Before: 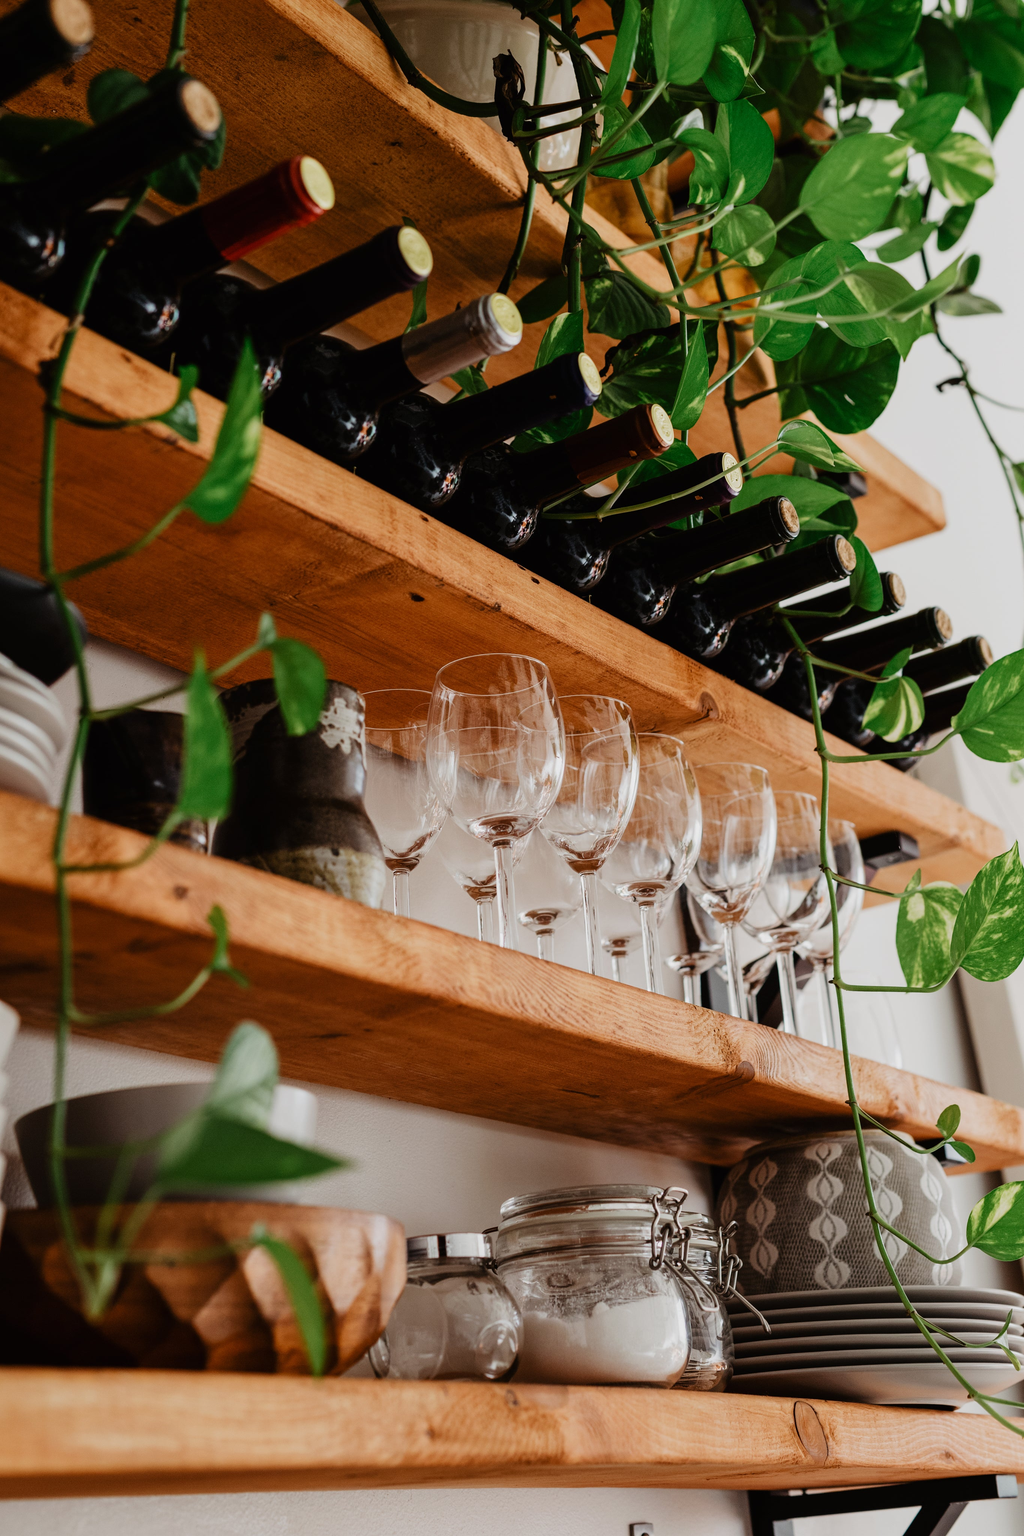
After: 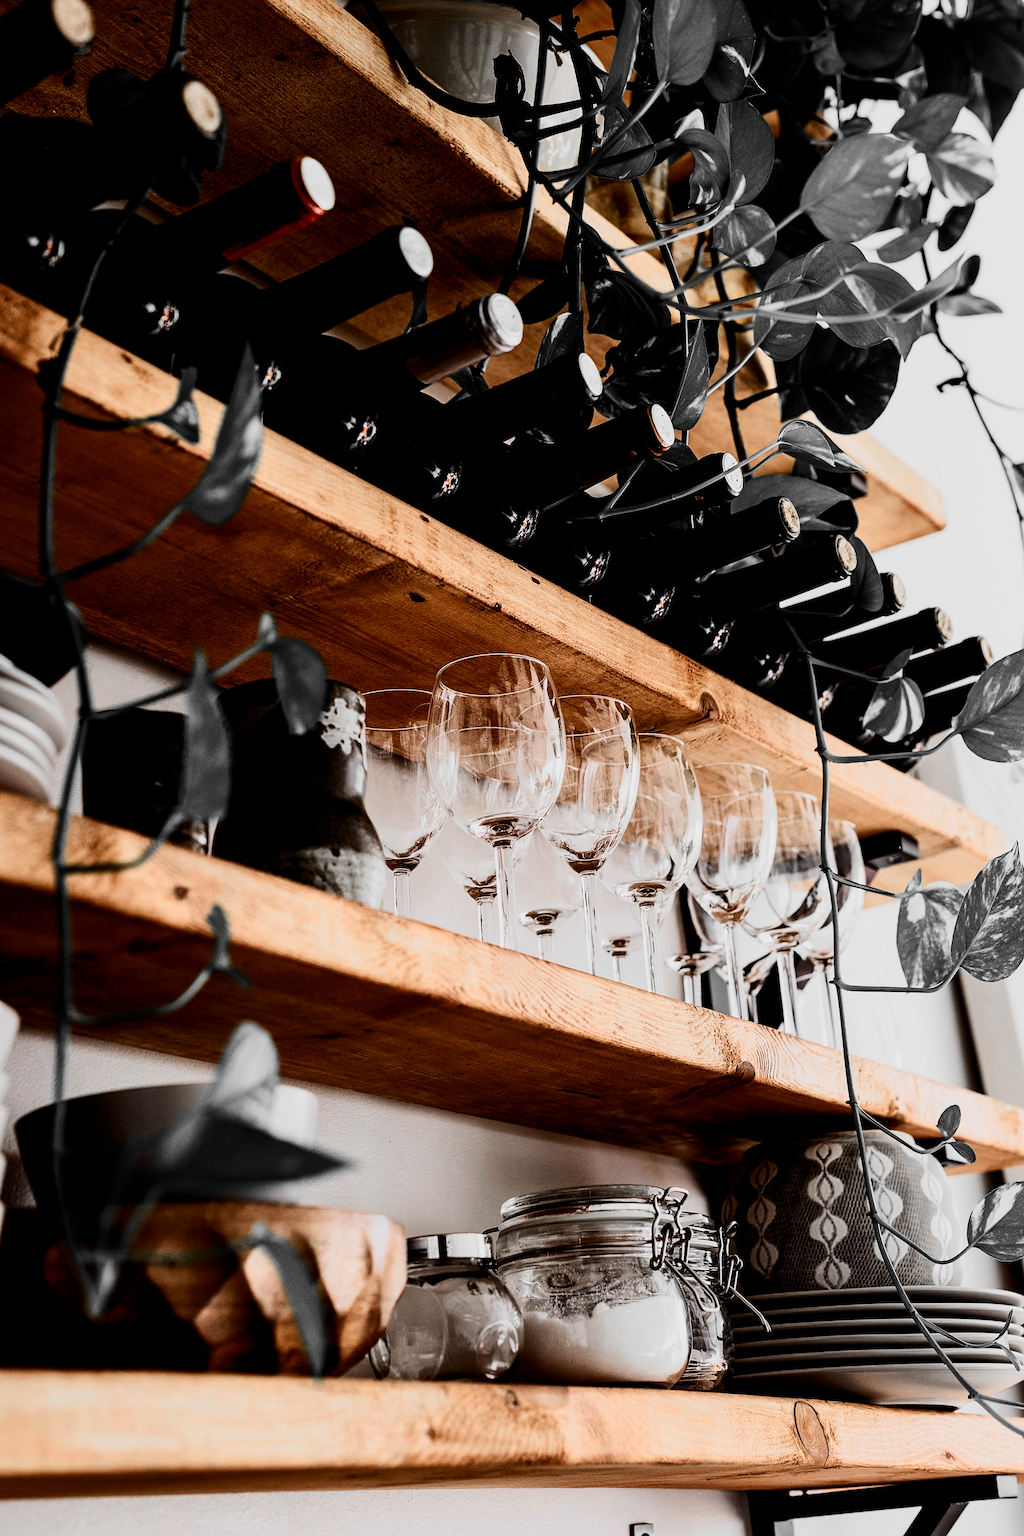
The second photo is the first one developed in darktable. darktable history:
filmic rgb: black relative exposure -5 EV, hardness 2.88, contrast 1.3, highlights saturation mix -30%
contrast brightness saturation: contrast 0.28
color zones: curves: ch0 [(0, 0.65) (0.096, 0.644) (0.221, 0.539) (0.429, 0.5) (0.571, 0.5) (0.714, 0.5) (0.857, 0.5) (1, 0.65)]; ch1 [(0, 0.5) (0.143, 0.5) (0.257, -0.002) (0.429, 0.04) (0.571, -0.001) (0.714, -0.015) (0.857, 0.024) (1, 0.5)]
sharpen: on, module defaults
white balance: red 0.98, blue 1.034
